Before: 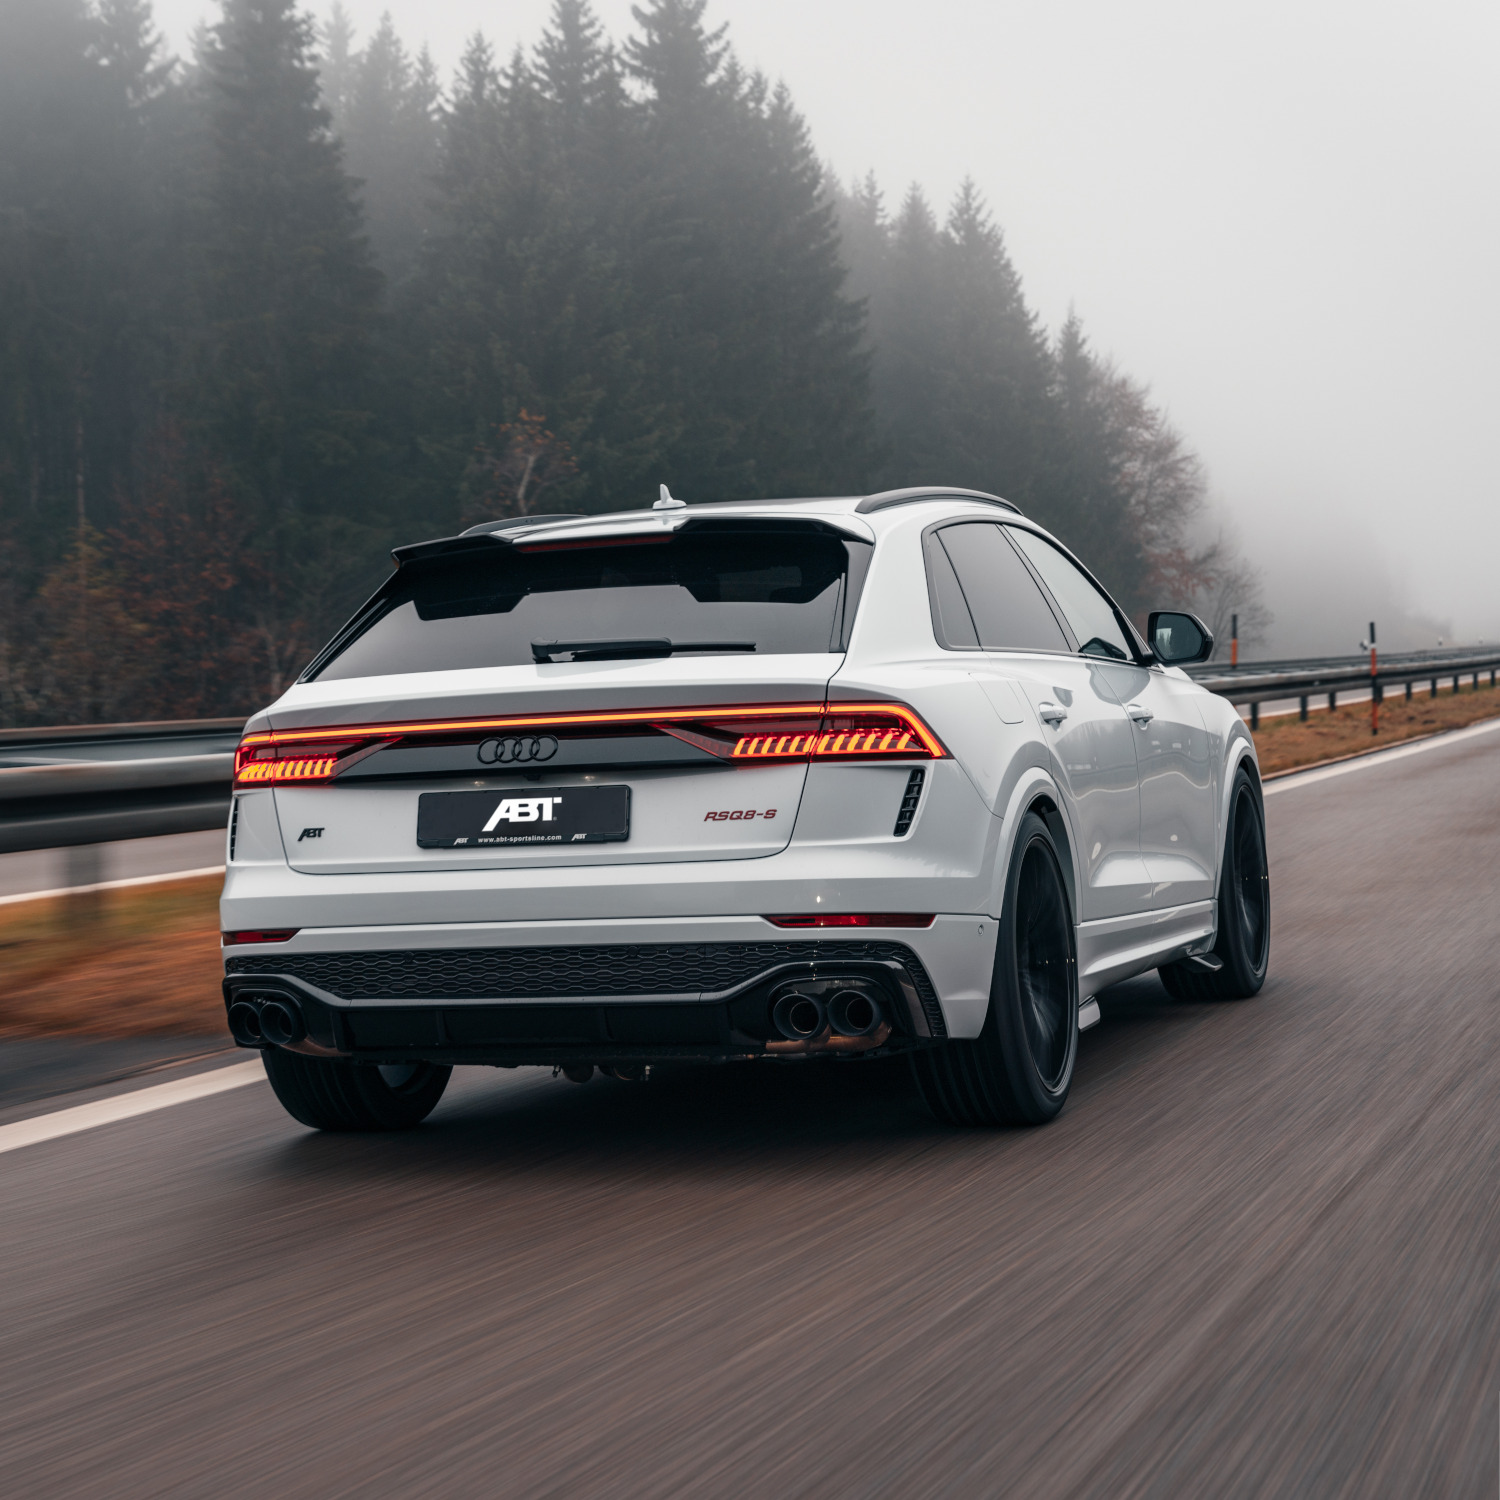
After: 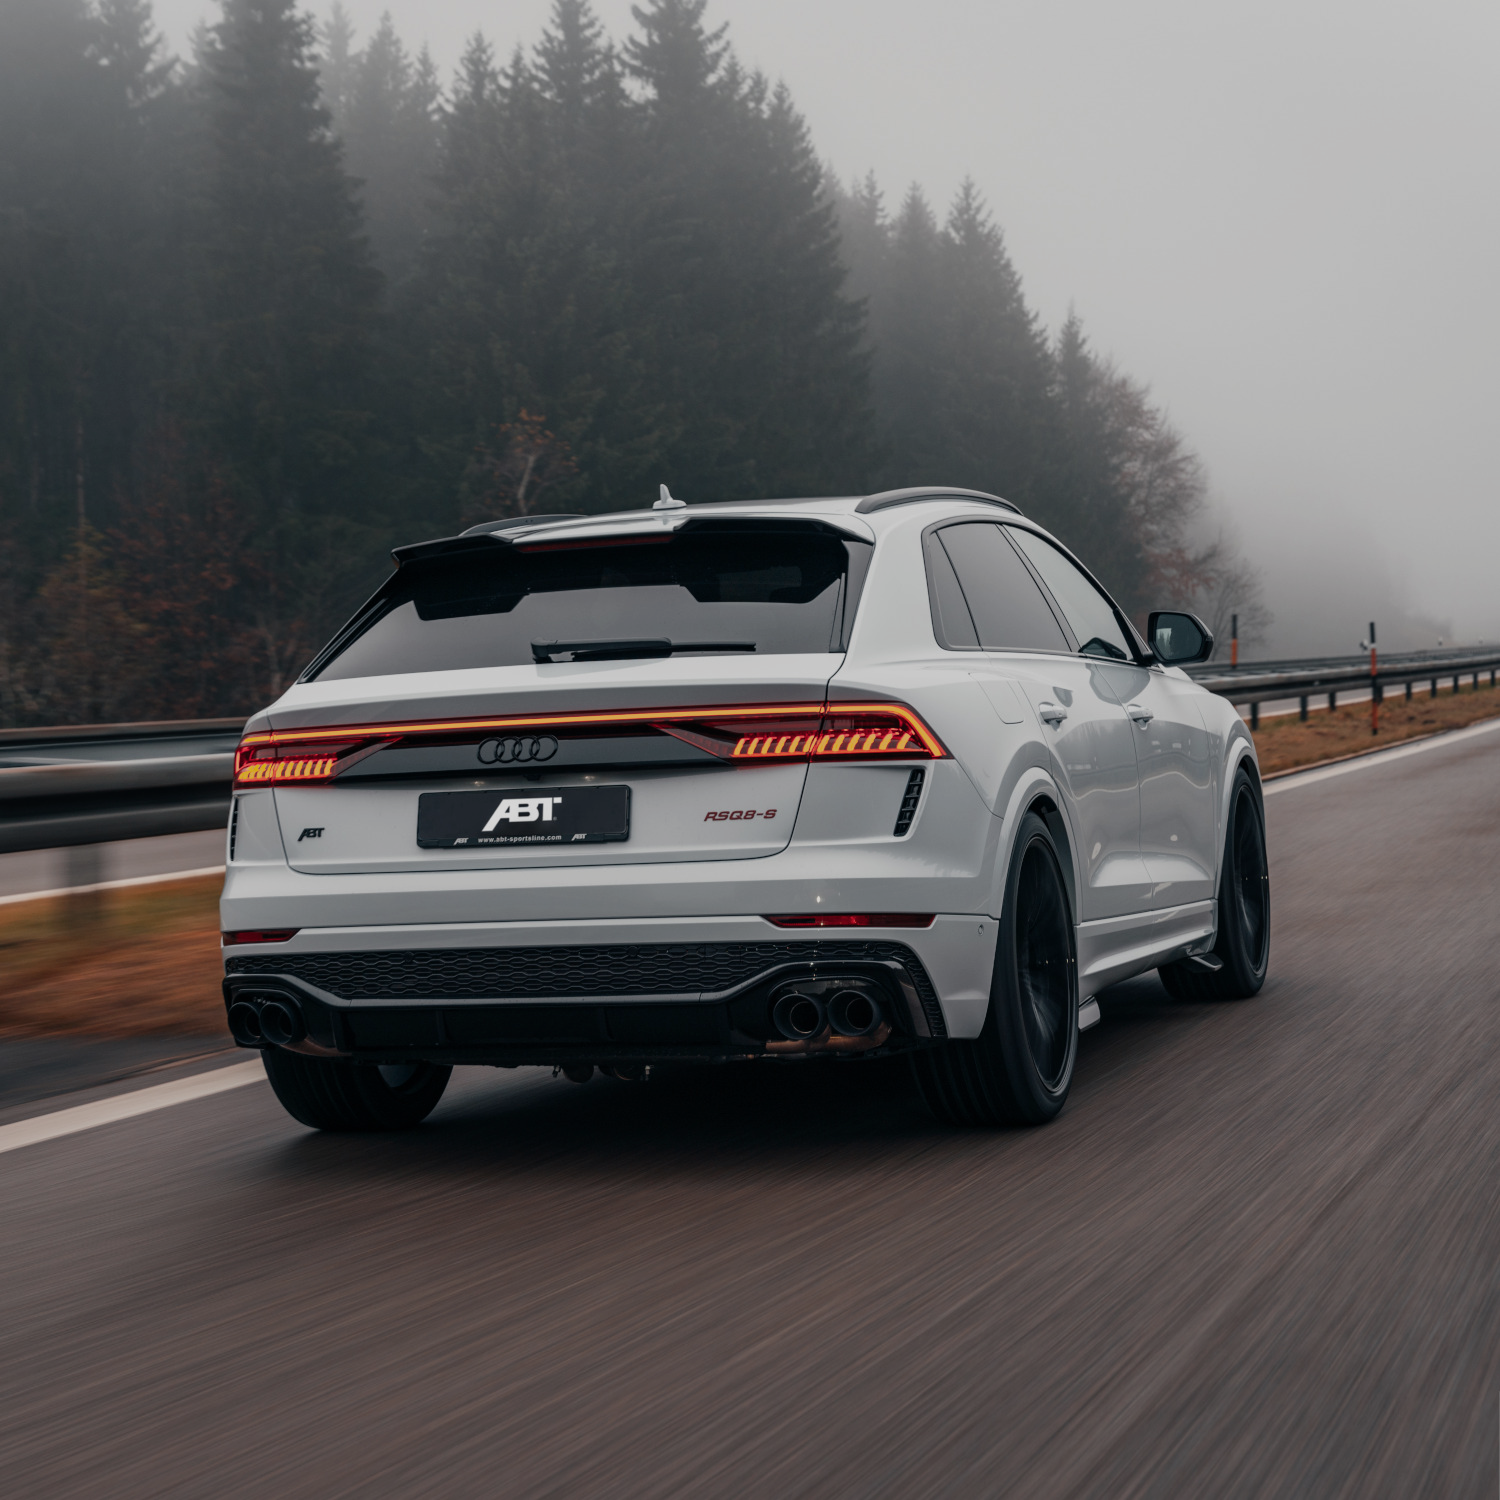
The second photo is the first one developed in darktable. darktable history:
exposure: exposure -0.577 EV, compensate highlight preservation false
color correction: highlights b* 0.059, saturation 0.977
